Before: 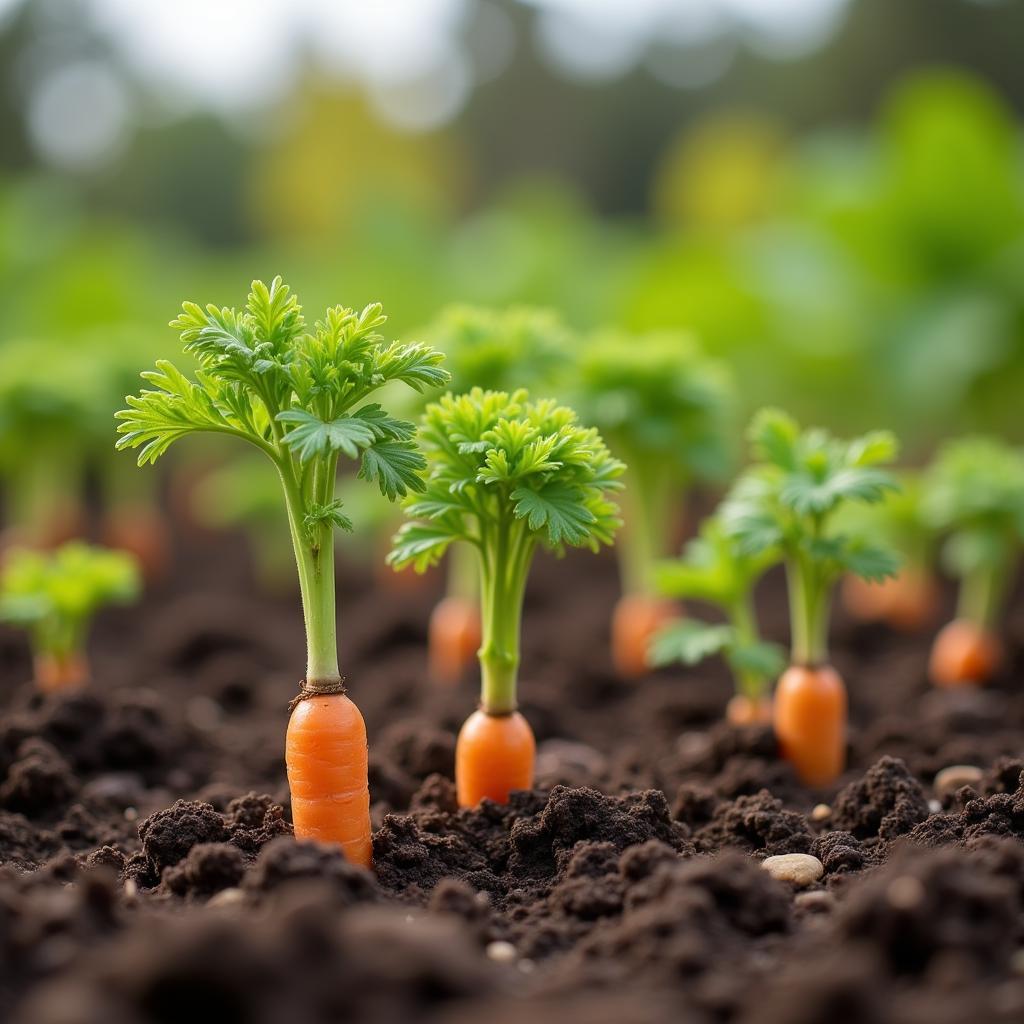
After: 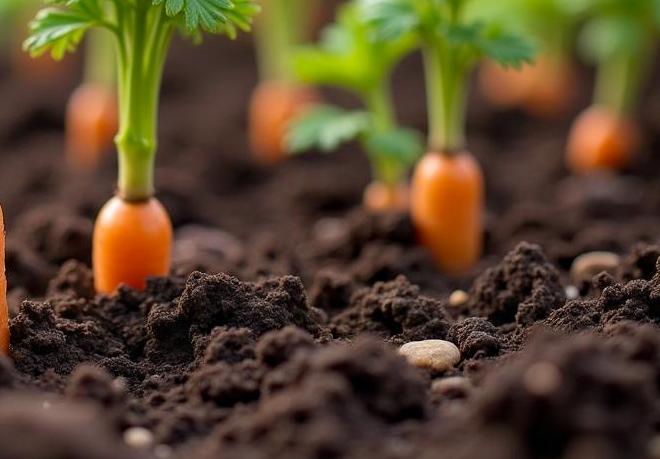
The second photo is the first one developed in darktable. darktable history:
crop and rotate: left 35.509%, top 50.238%, bottom 4.934%
haze removal: compatibility mode true, adaptive false
